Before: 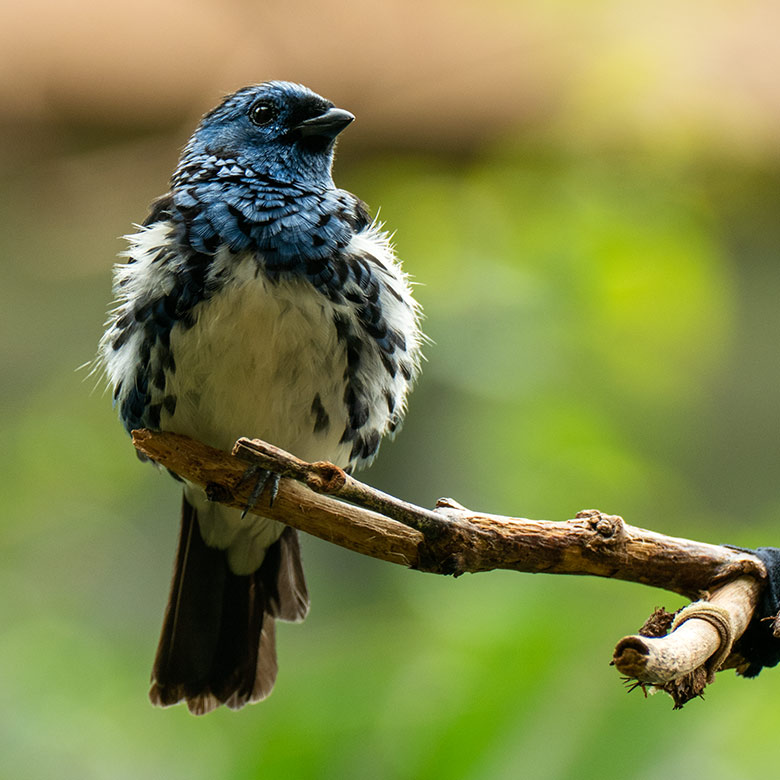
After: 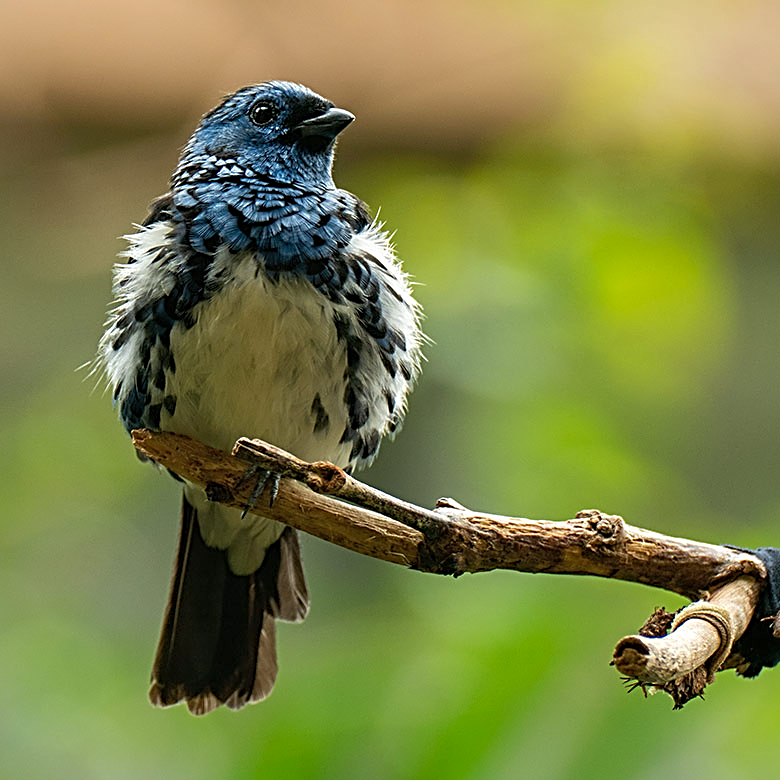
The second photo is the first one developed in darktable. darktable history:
sharpen: radius 2.699, amount 0.666
shadows and highlights: highlights color adjustment 46.87%
